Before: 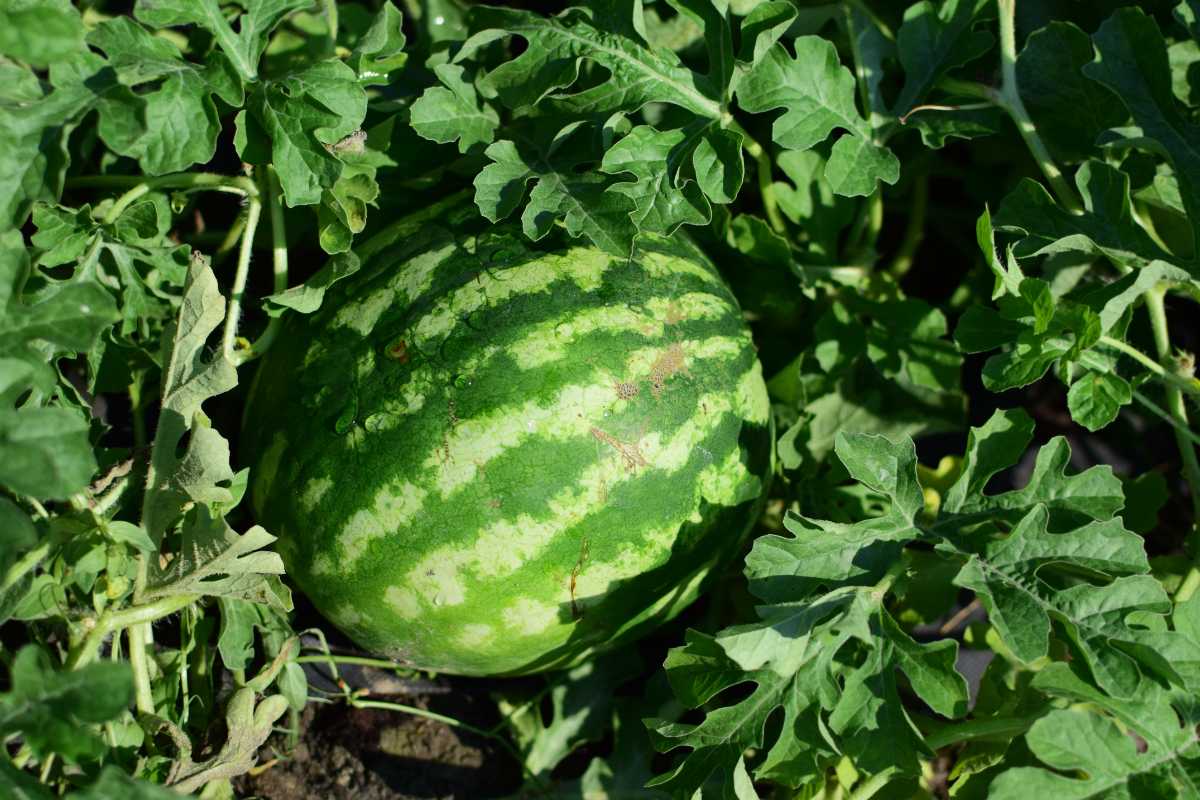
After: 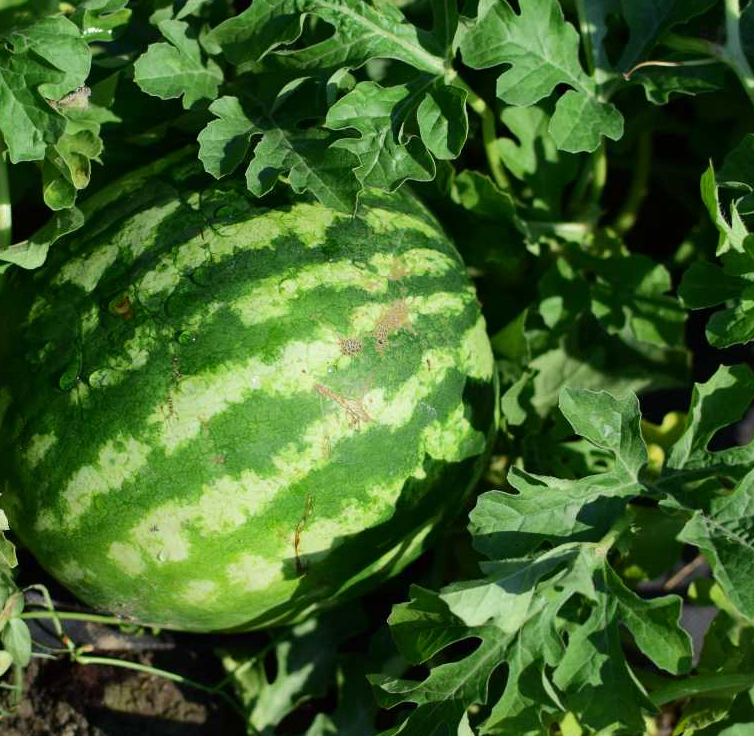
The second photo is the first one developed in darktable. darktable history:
crop and rotate: left 23.04%, top 5.619%, right 14.093%, bottom 2.319%
